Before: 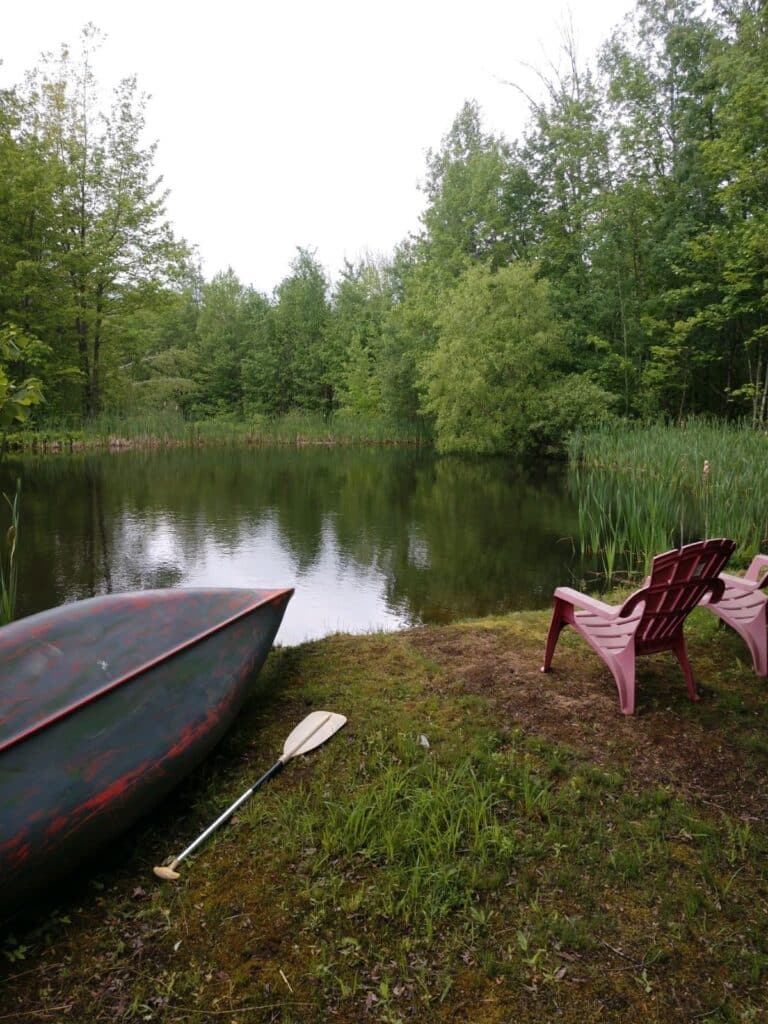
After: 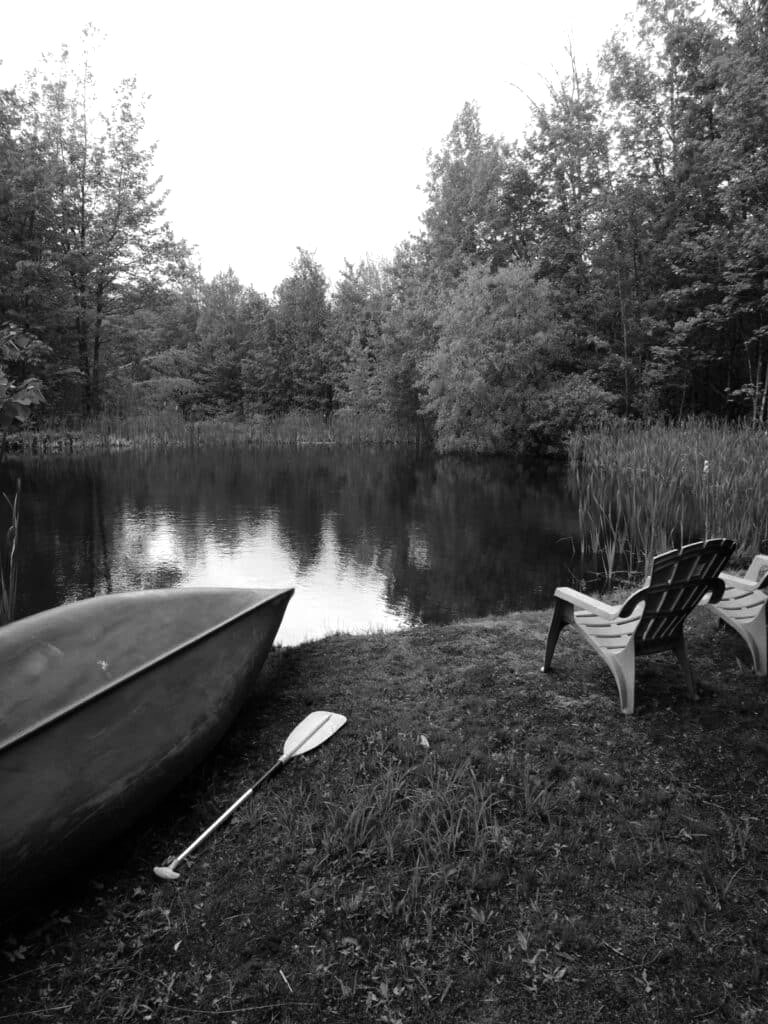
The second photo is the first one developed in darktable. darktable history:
color calibration: output gray [0.21, 0.42, 0.37, 0], gray › normalize channels true, illuminant same as pipeline (D50), adaptation XYZ, x 0.346, y 0.359, gamut compression 0
tone equalizer: -8 EV -0.417 EV, -7 EV -0.389 EV, -6 EV -0.333 EV, -5 EV -0.222 EV, -3 EV 0.222 EV, -2 EV 0.333 EV, -1 EV 0.389 EV, +0 EV 0.417 EV, edges refinement/feathering 500, mask exposure compensation -1.57 EV, preserve details no
